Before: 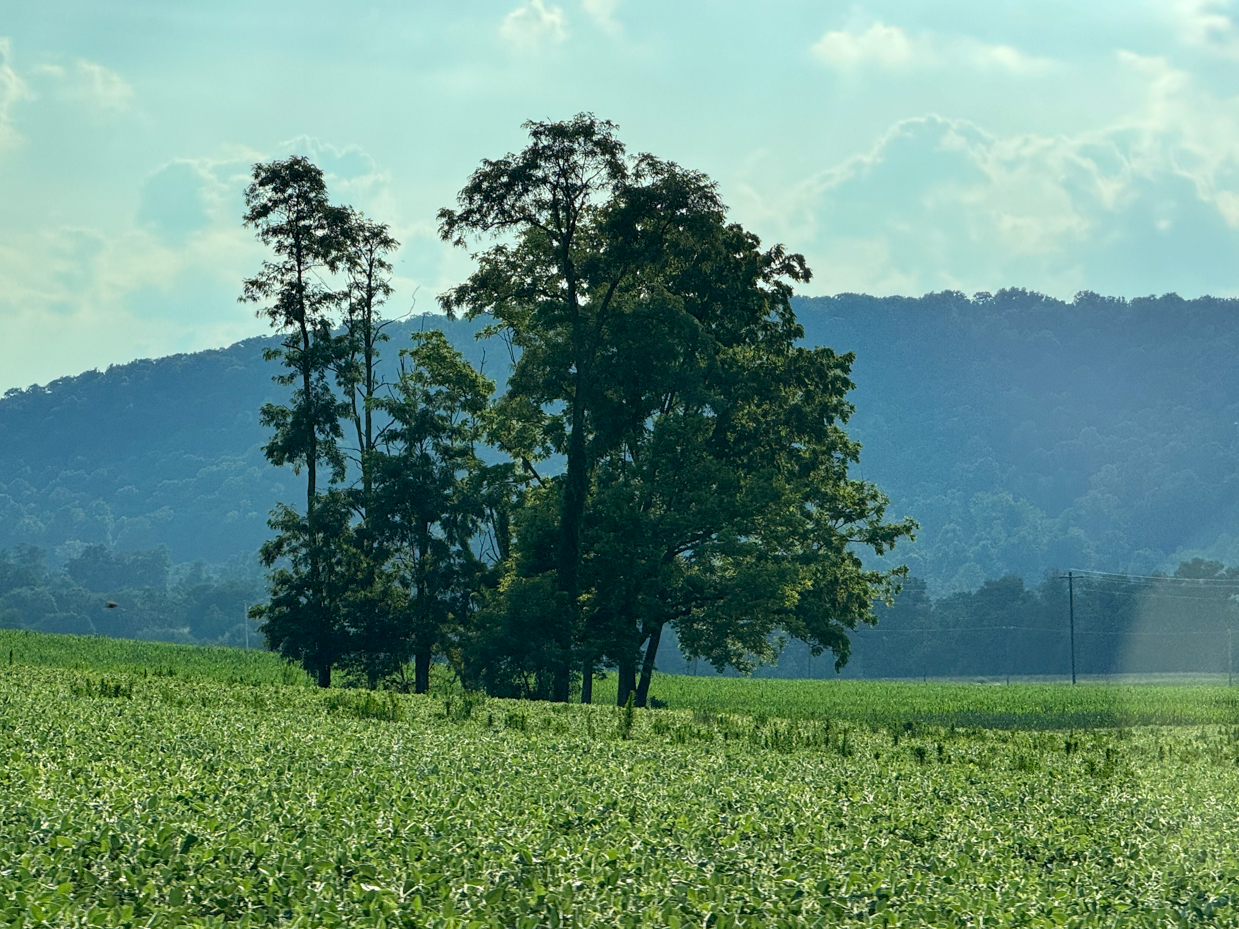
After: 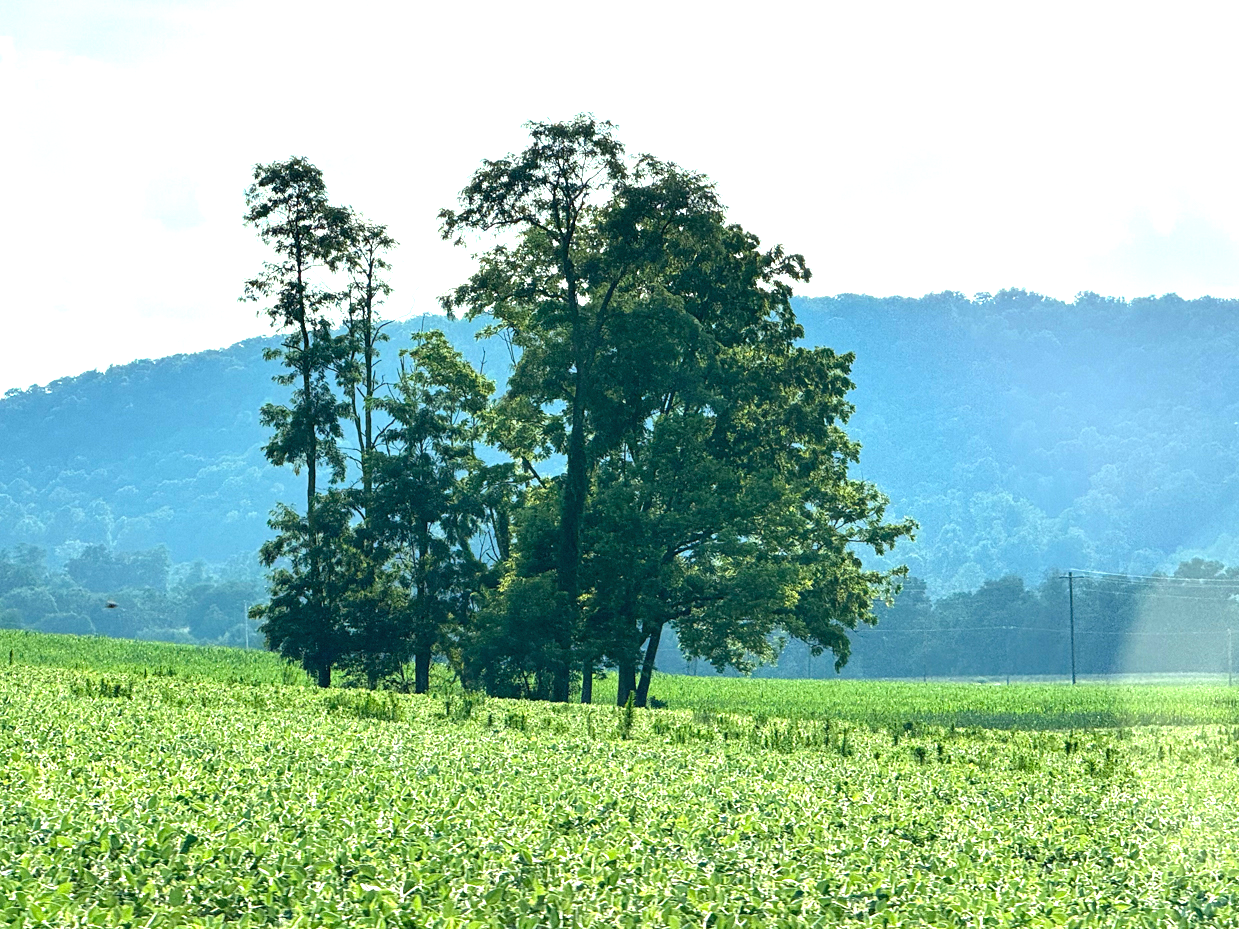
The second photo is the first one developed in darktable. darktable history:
exposure: black level correction 0, exposure 1.379 EV, compensate highlight preservation false
